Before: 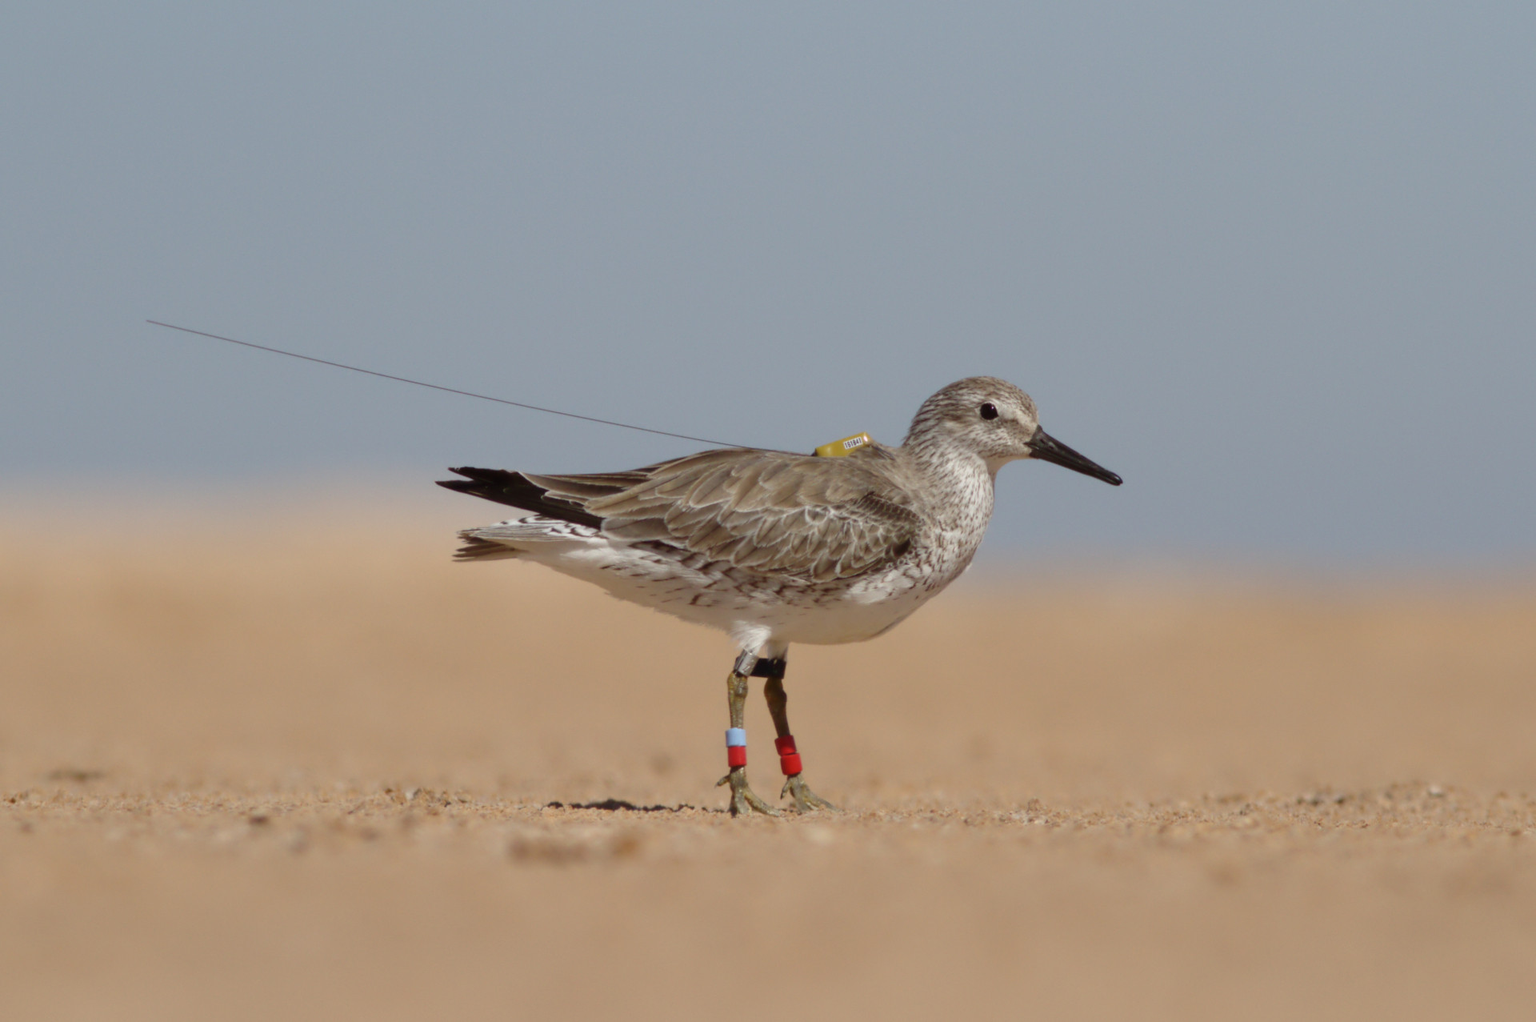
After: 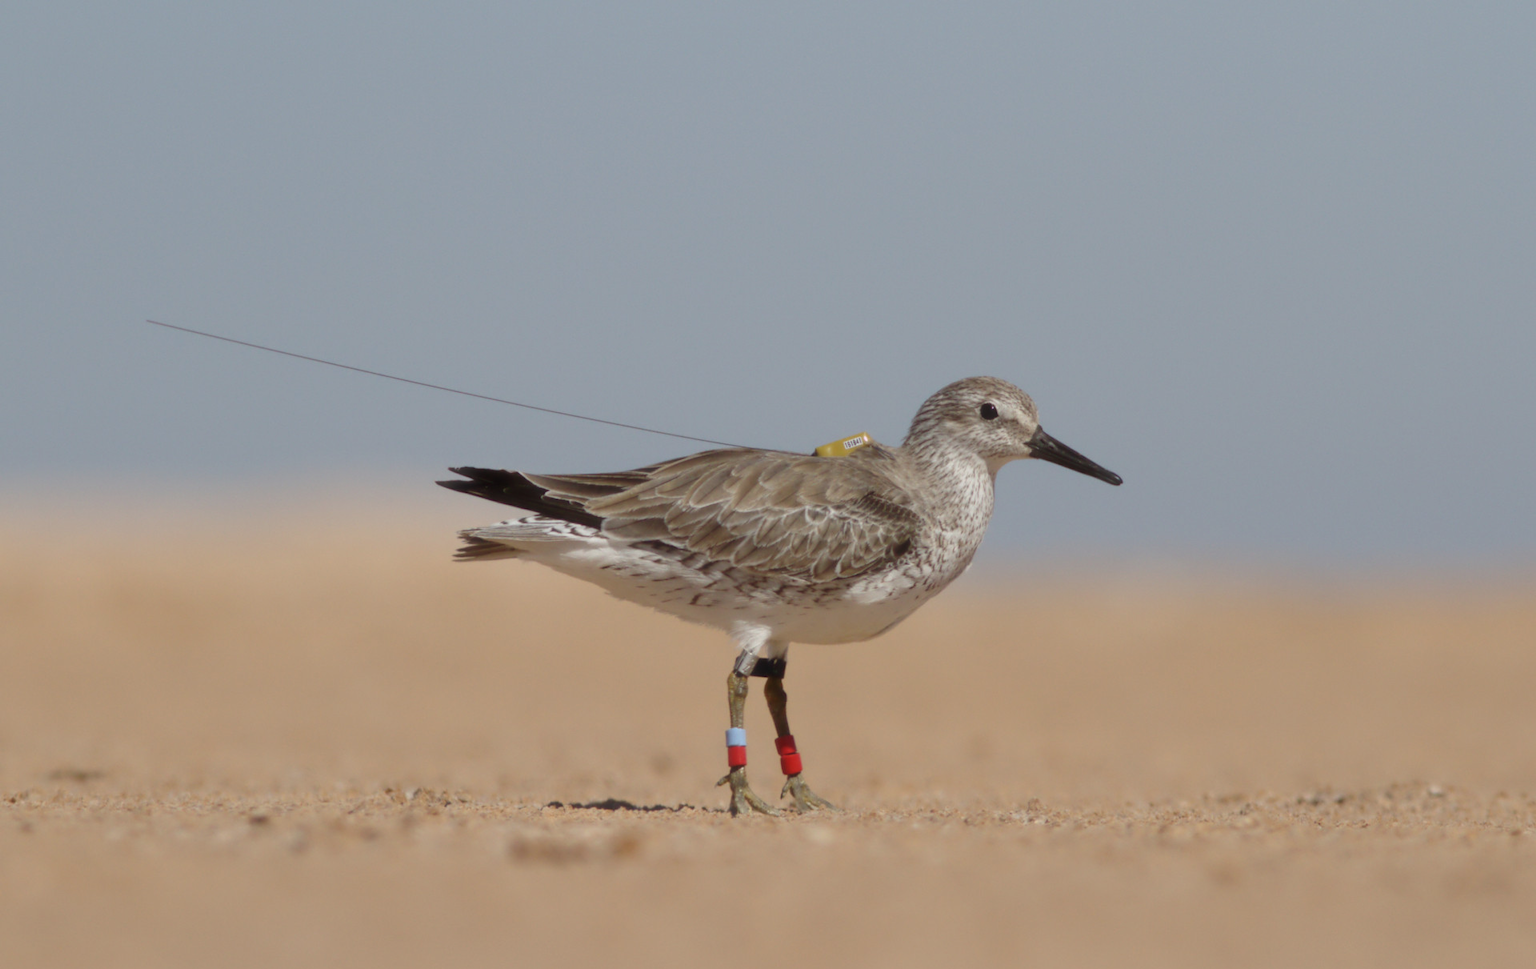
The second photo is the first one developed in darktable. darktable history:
haze removal: strength -0.101, compatibility mode true, adaptive false
crop and rotate: top 0.014%, bottom 5.021%
